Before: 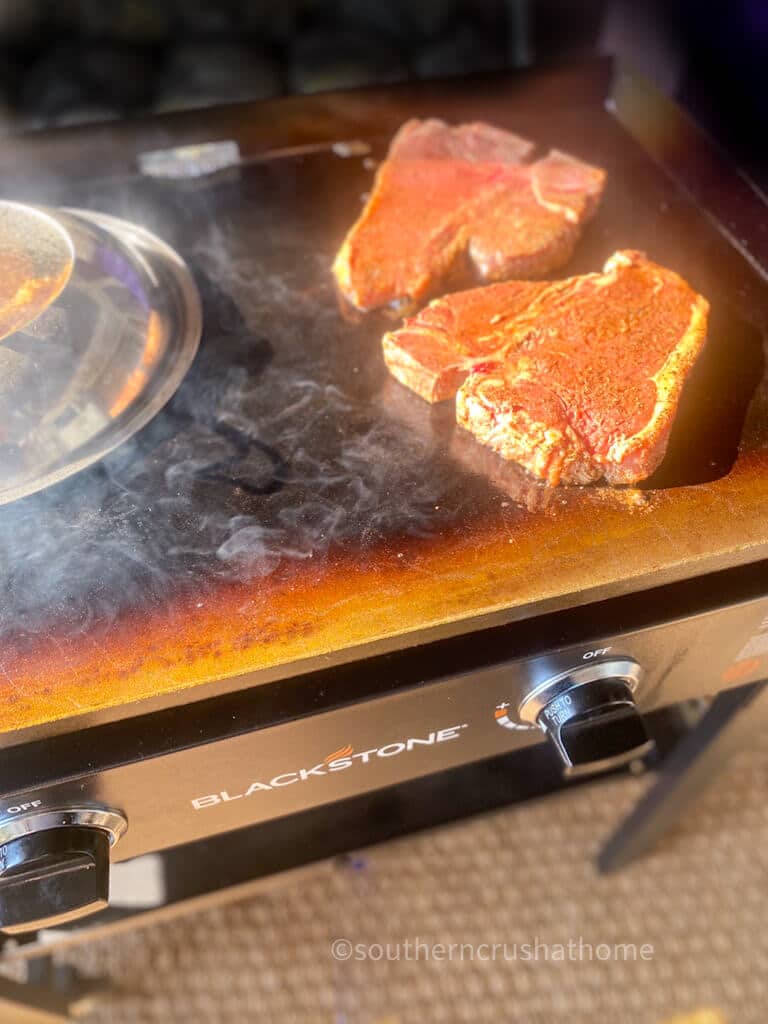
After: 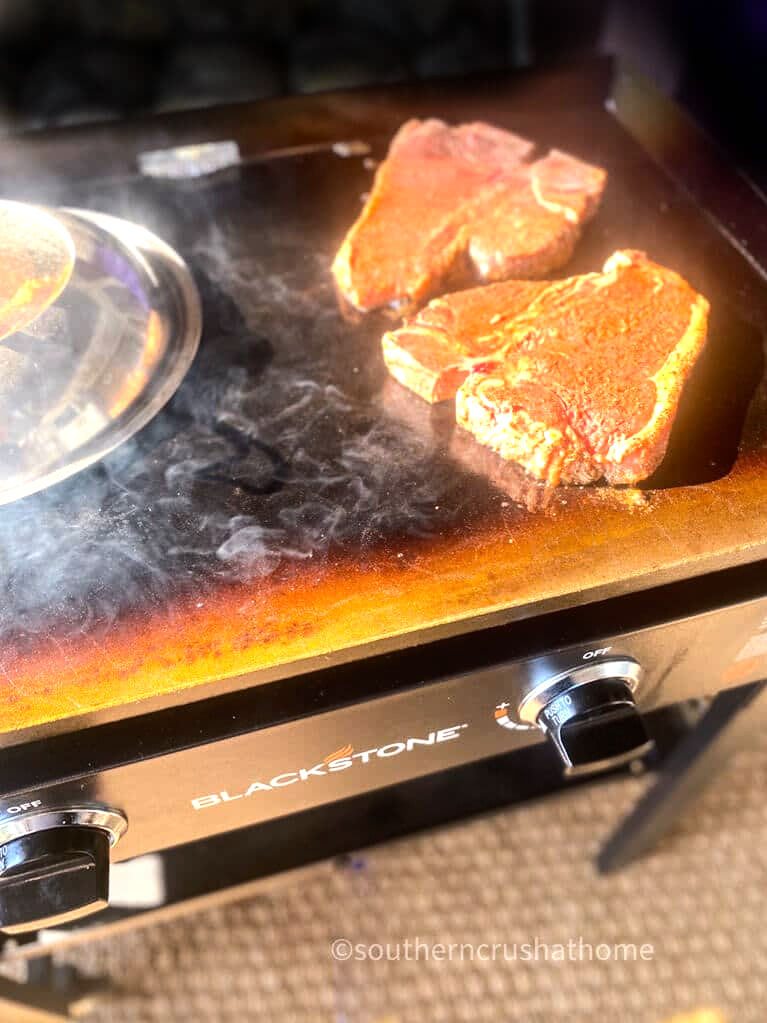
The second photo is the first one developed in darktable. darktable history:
tone equalizer: -8 EV -0.75 EV, -7 EV -0.7 EV, -6 EV -0.6 EV, -5 EV -0.4 EV, -3 EV 0.4 EV, -2 EV 0.6 EV, -1 EV 0.7 EV, +0 EV 0.75 EV, edges refinement/feathering 500, mask exposure compensation -1.57 EV, preserve details no
crop and rotate: left 0.126%
